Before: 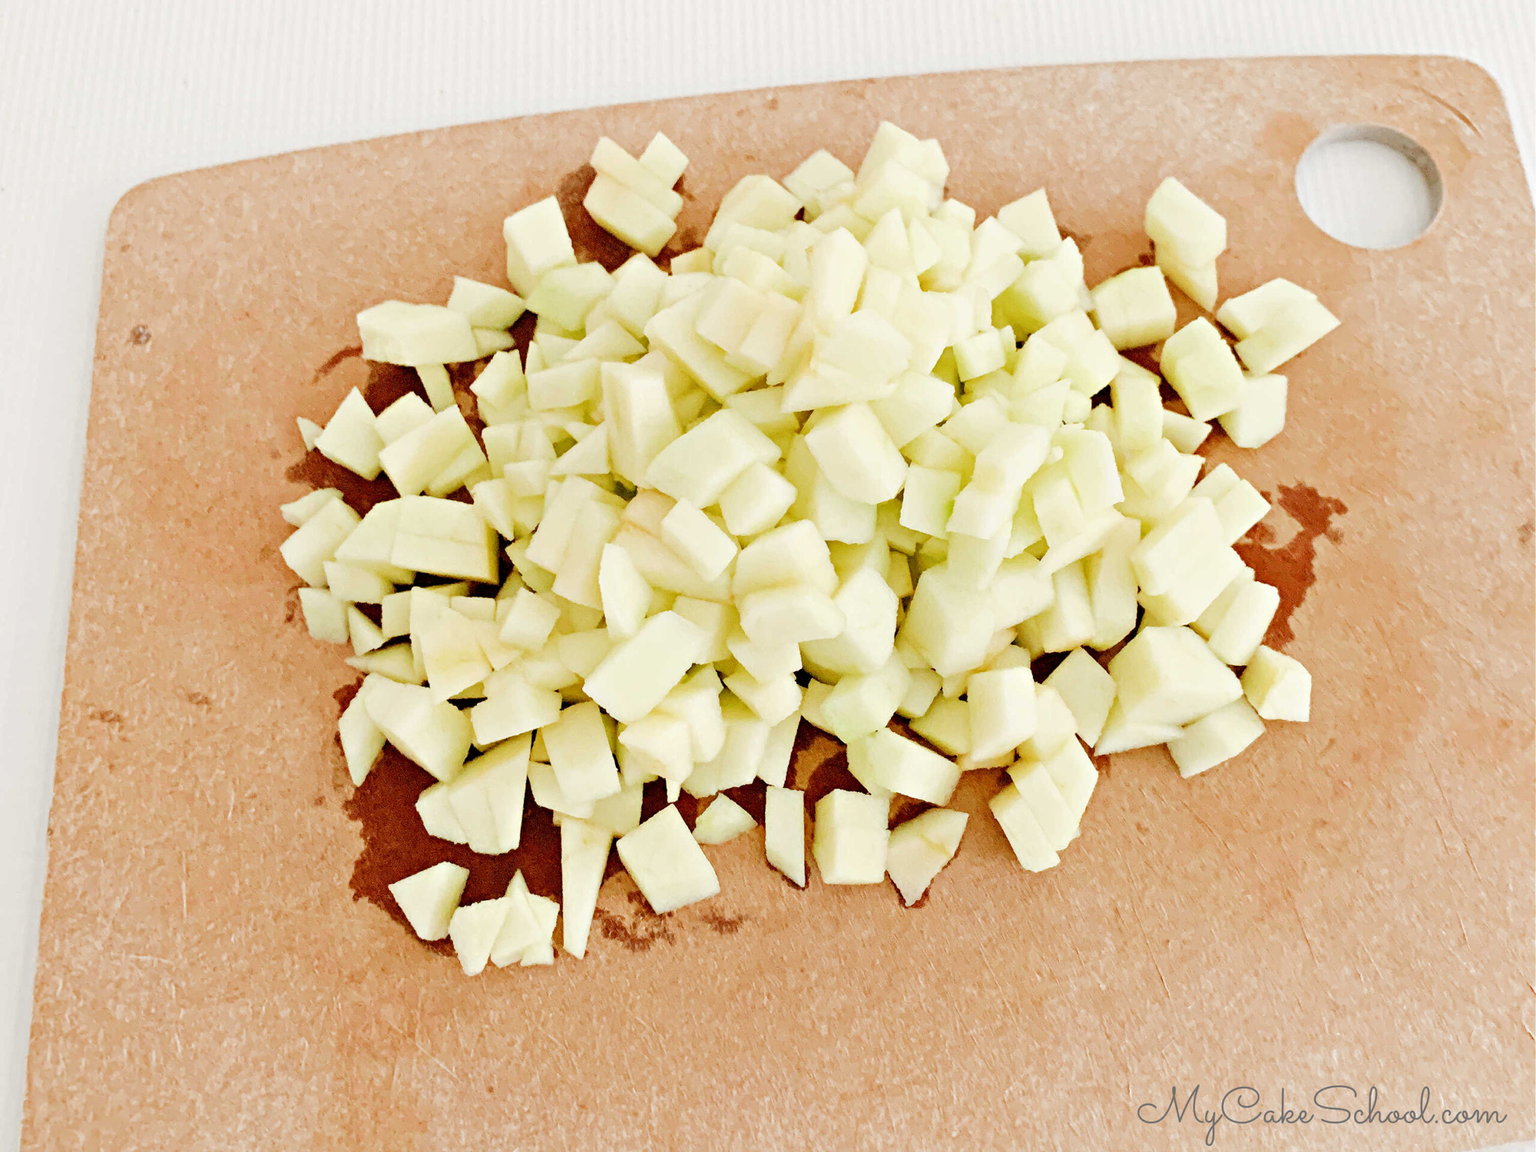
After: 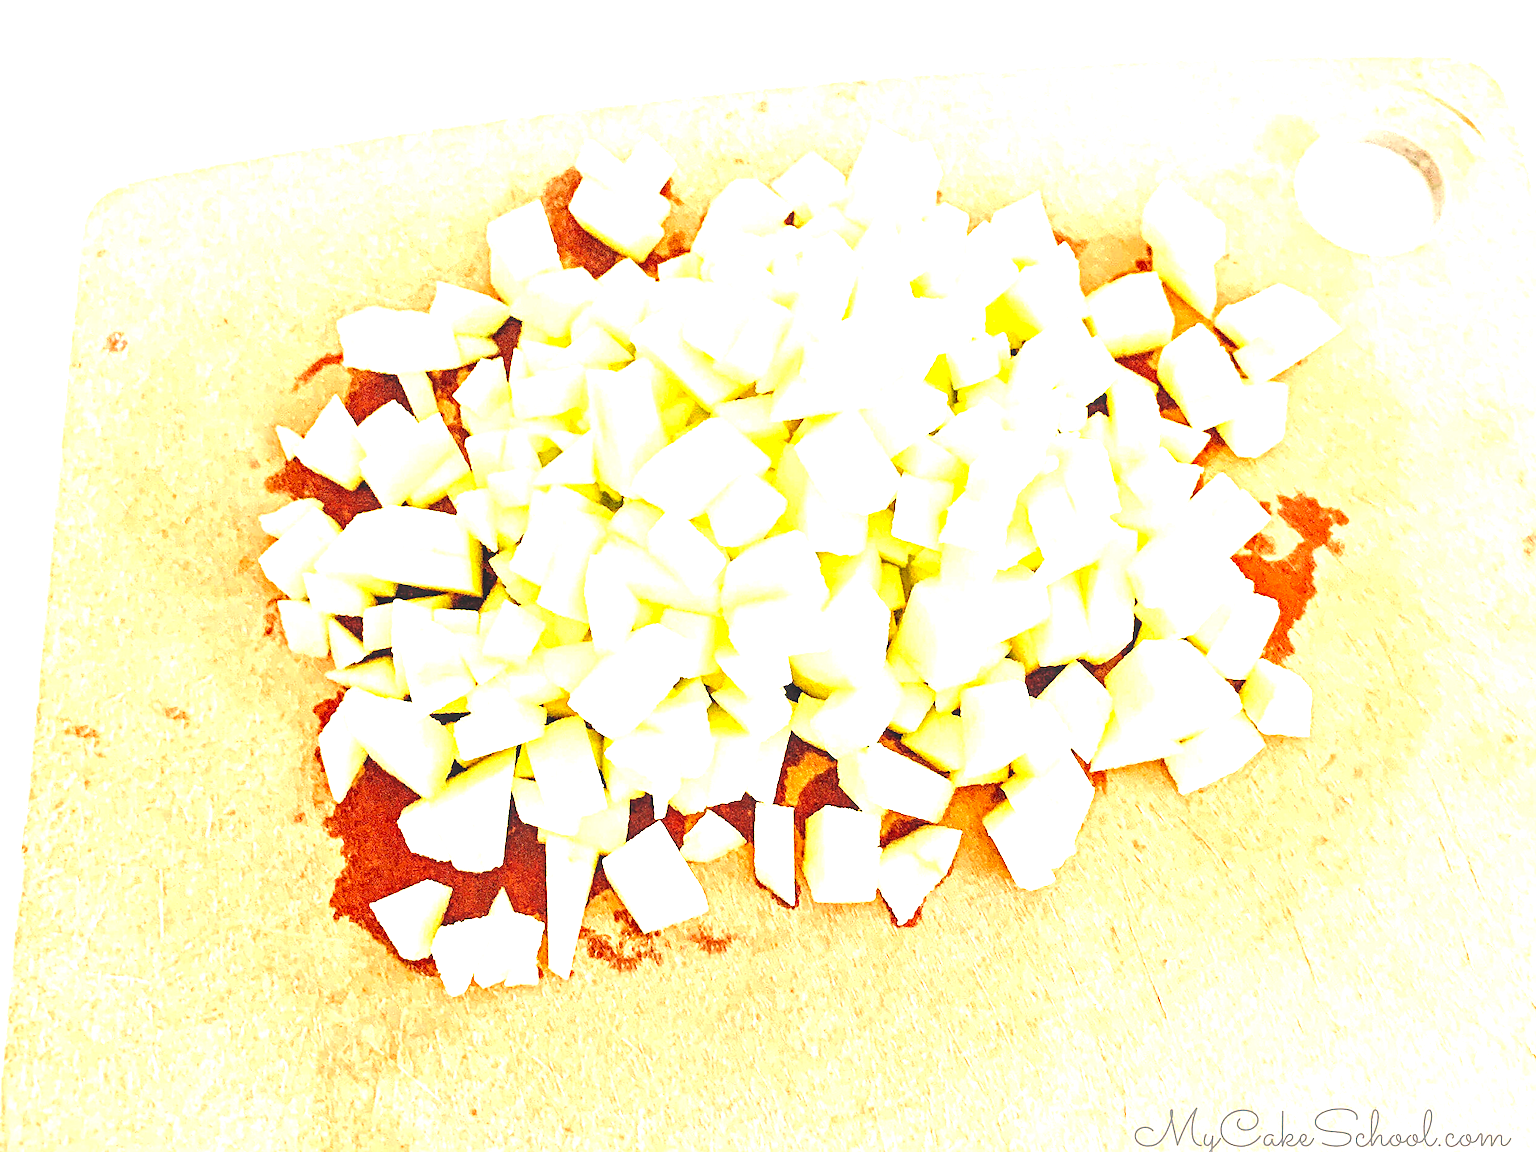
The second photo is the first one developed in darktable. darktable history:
sharpen: on, module defaults
crop: left 1.743%, right 0.268%, bottom 2.011%
contrast brightness saturation: saturation 0.18
exposure: black level correction 0, exposure 1.45 EV, compensate exposure bias true, compensate highlight preservation false
local contrast: on, module defaults
